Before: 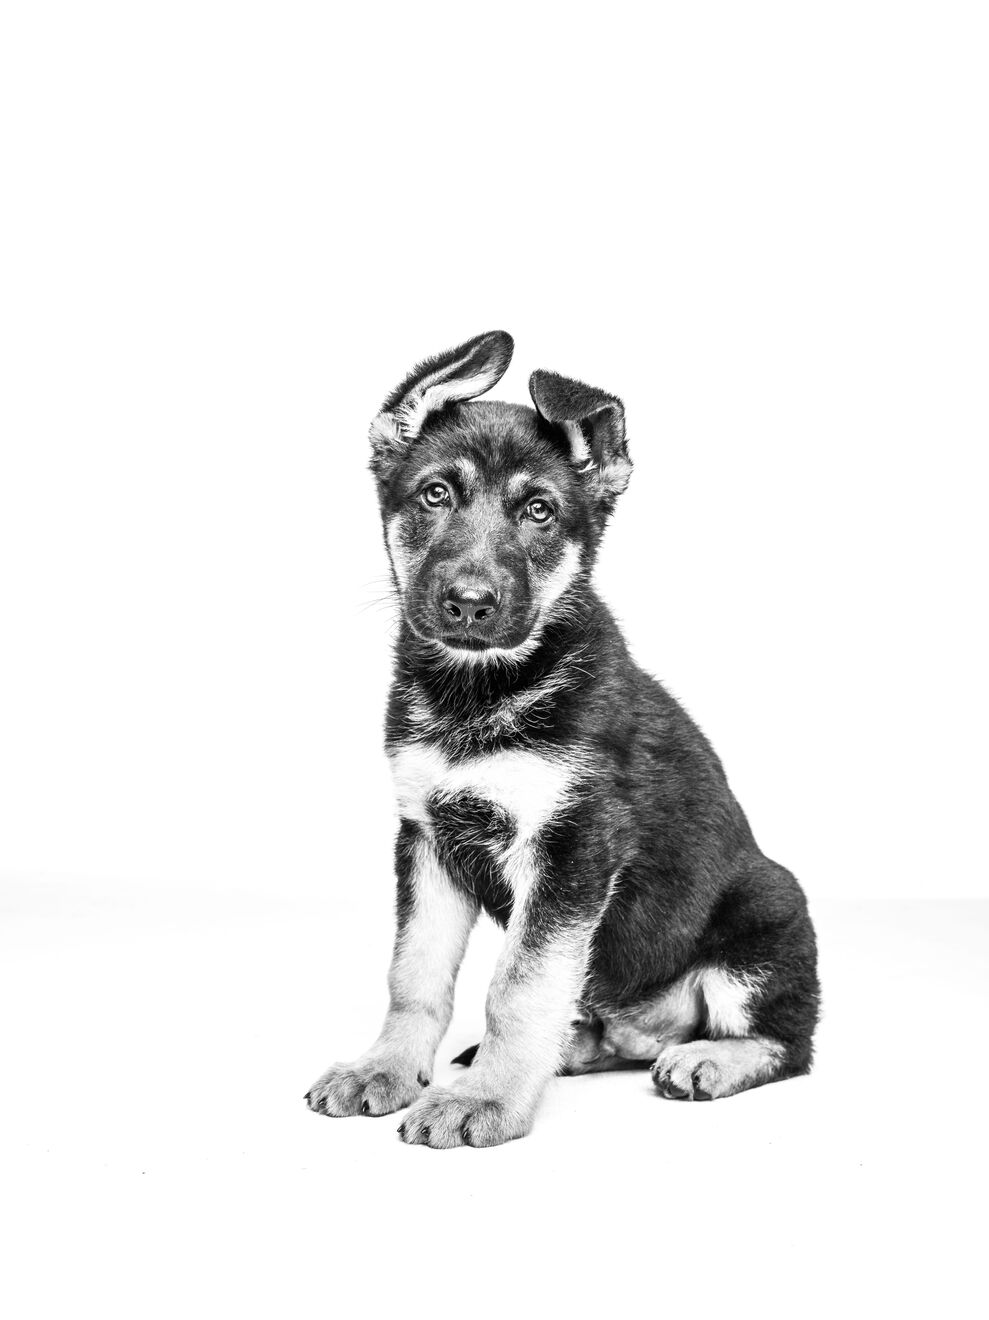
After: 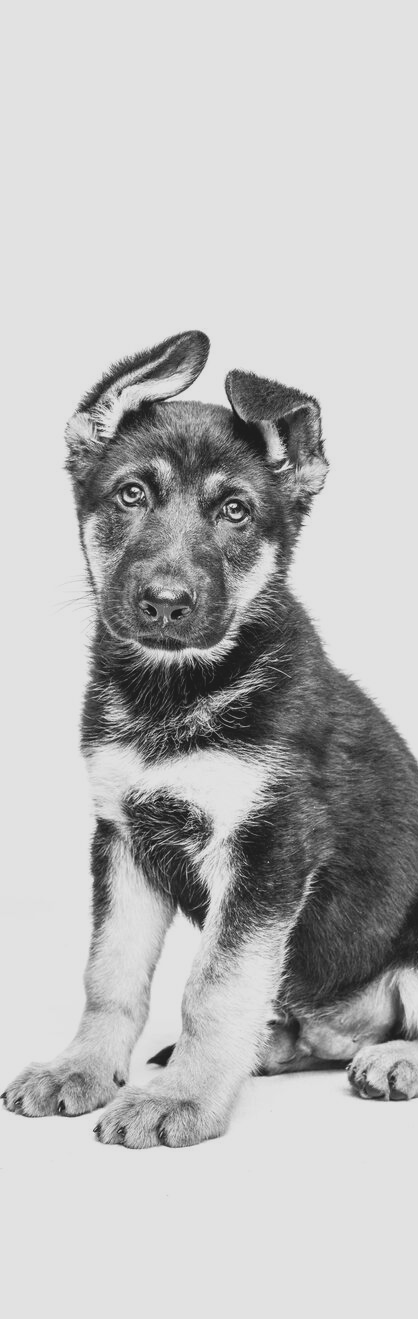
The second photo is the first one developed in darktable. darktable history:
contrast brightness saturation: contrast -0.203, saturation 0.186
crop: left 30.792%, right 26.937%
